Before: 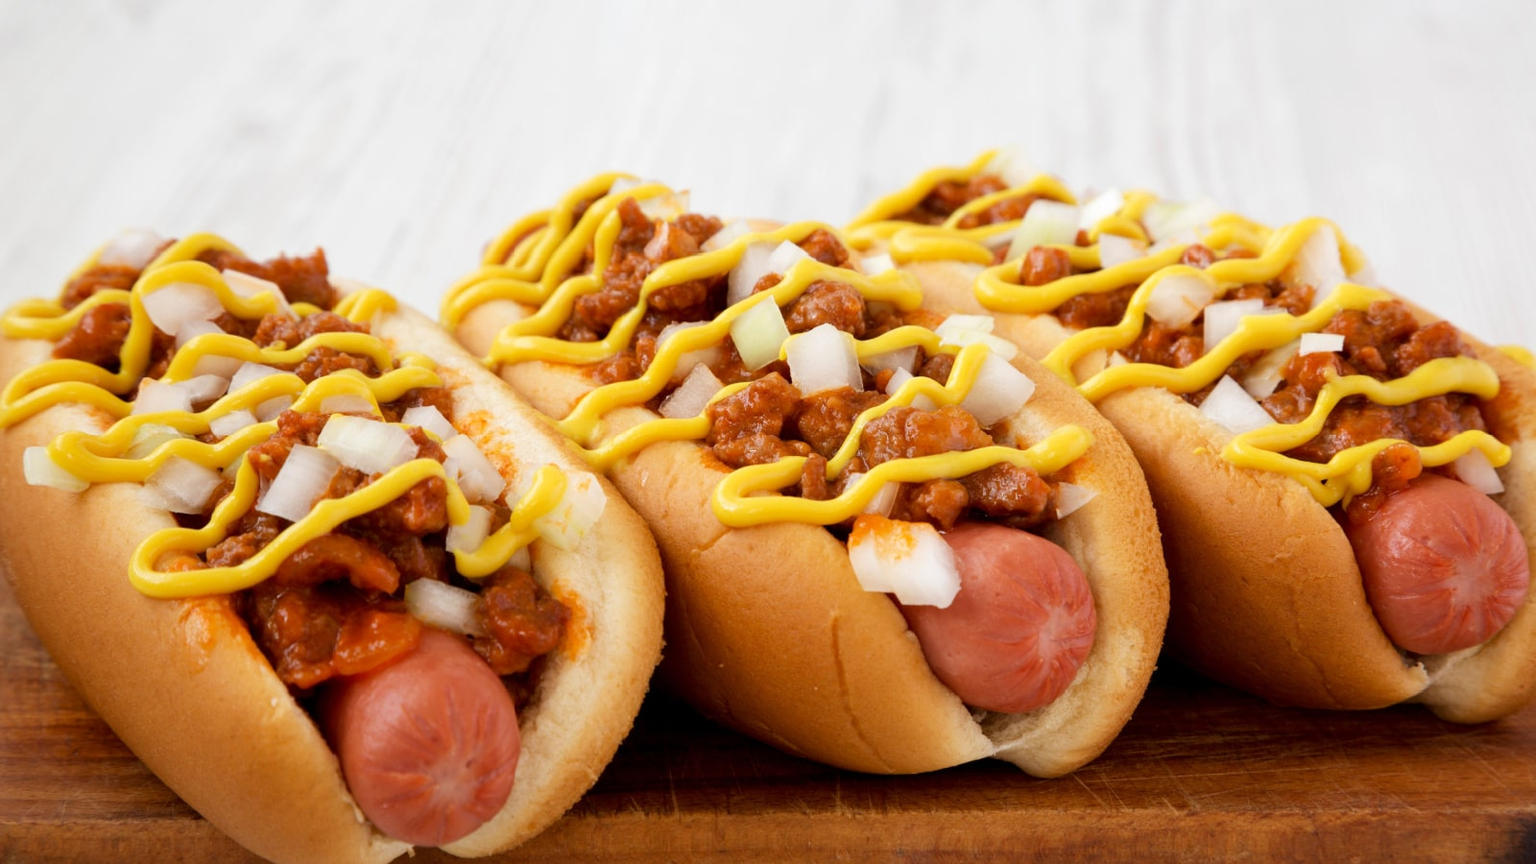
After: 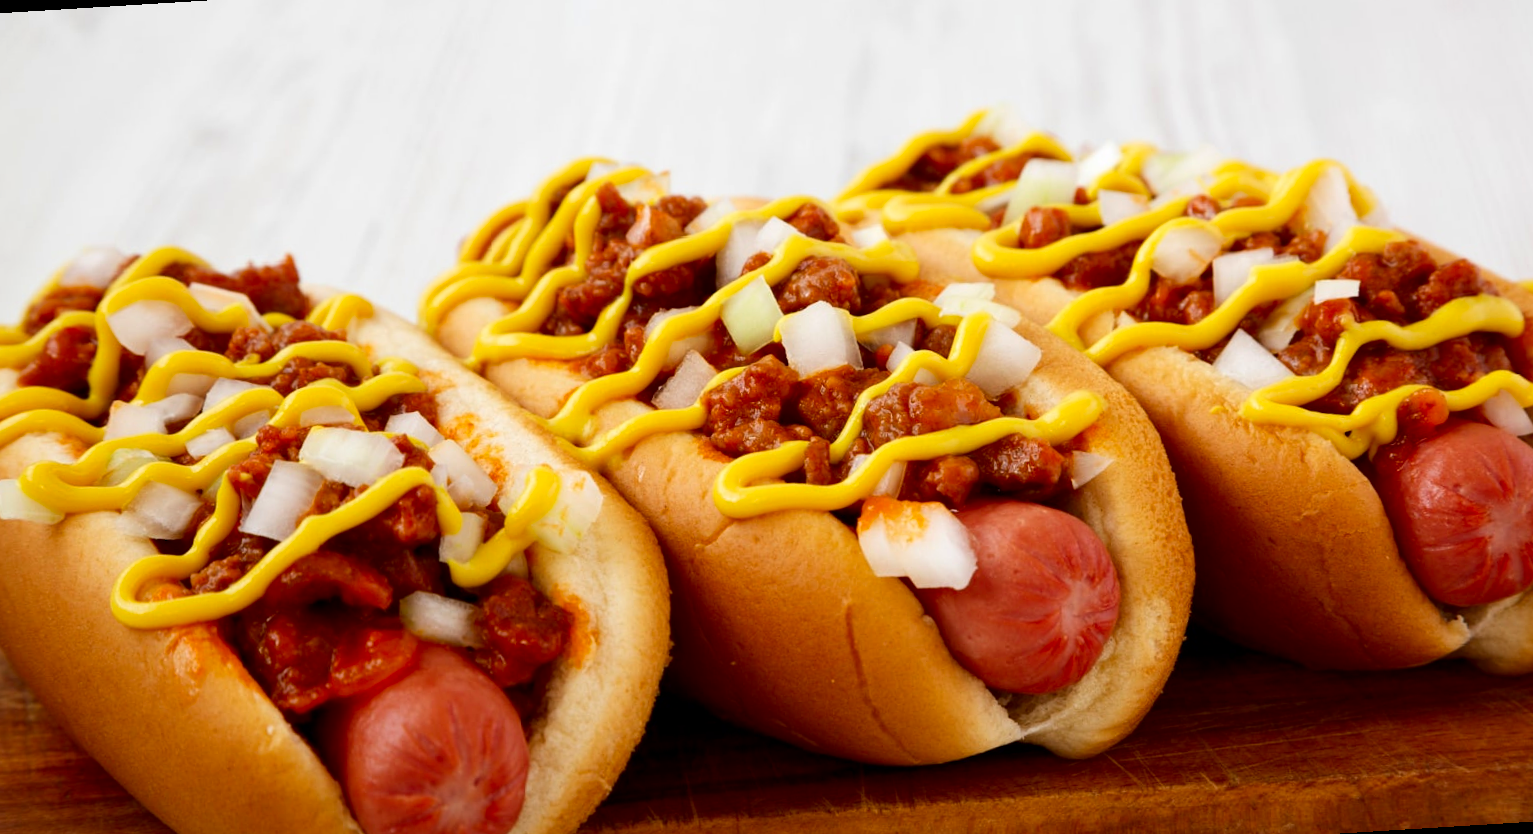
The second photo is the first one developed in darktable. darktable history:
exposure: compensate highlight preservation false
rotate and perspective: rotation -3.52°, crop left 0.036, crop right 0.964, crop top 0.081, crop bottom 0.919
contrast brightness saturation: contrast 0.12, brightness -0.12, saturation 0.2
